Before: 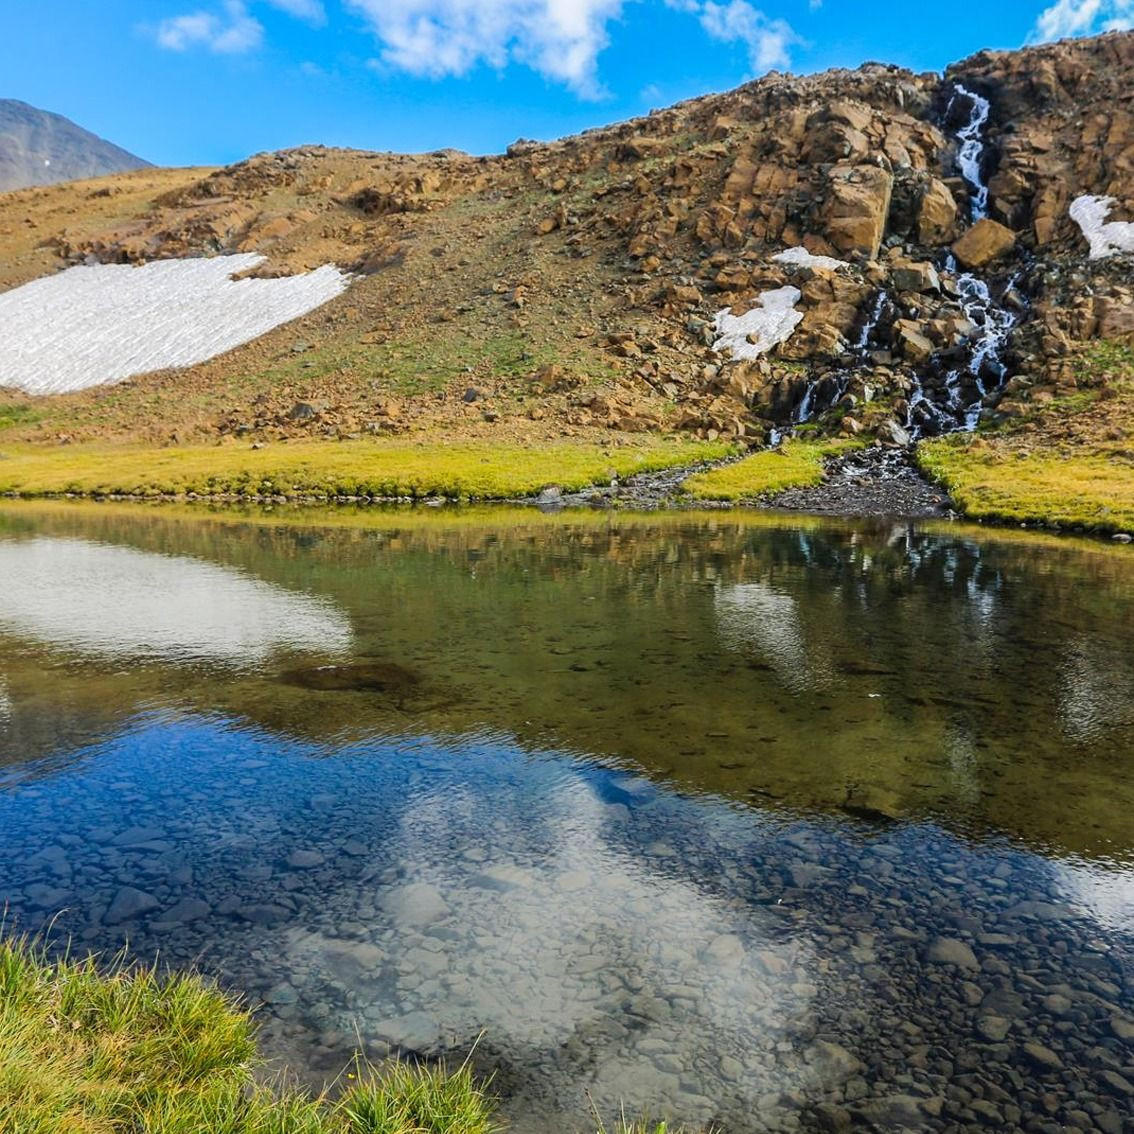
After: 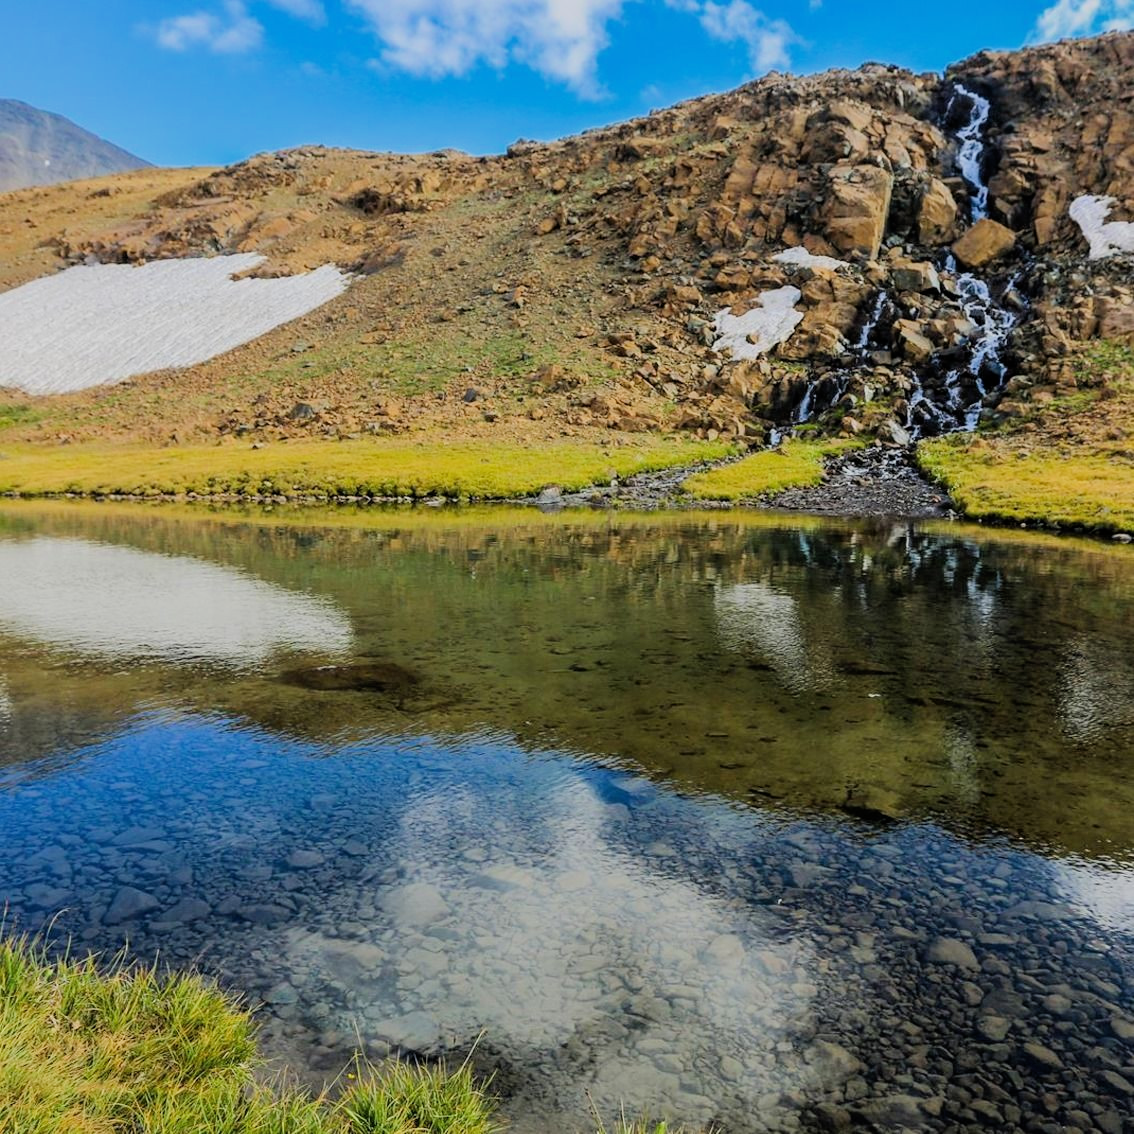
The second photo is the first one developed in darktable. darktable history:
exposure: exposure 0.15 EV, compensate highlight preservation false
filmic rgb: black relative exposure -7.65 EV, white relative exposure 4.56 EV, hardness 3.61, color science v6 (2022)
